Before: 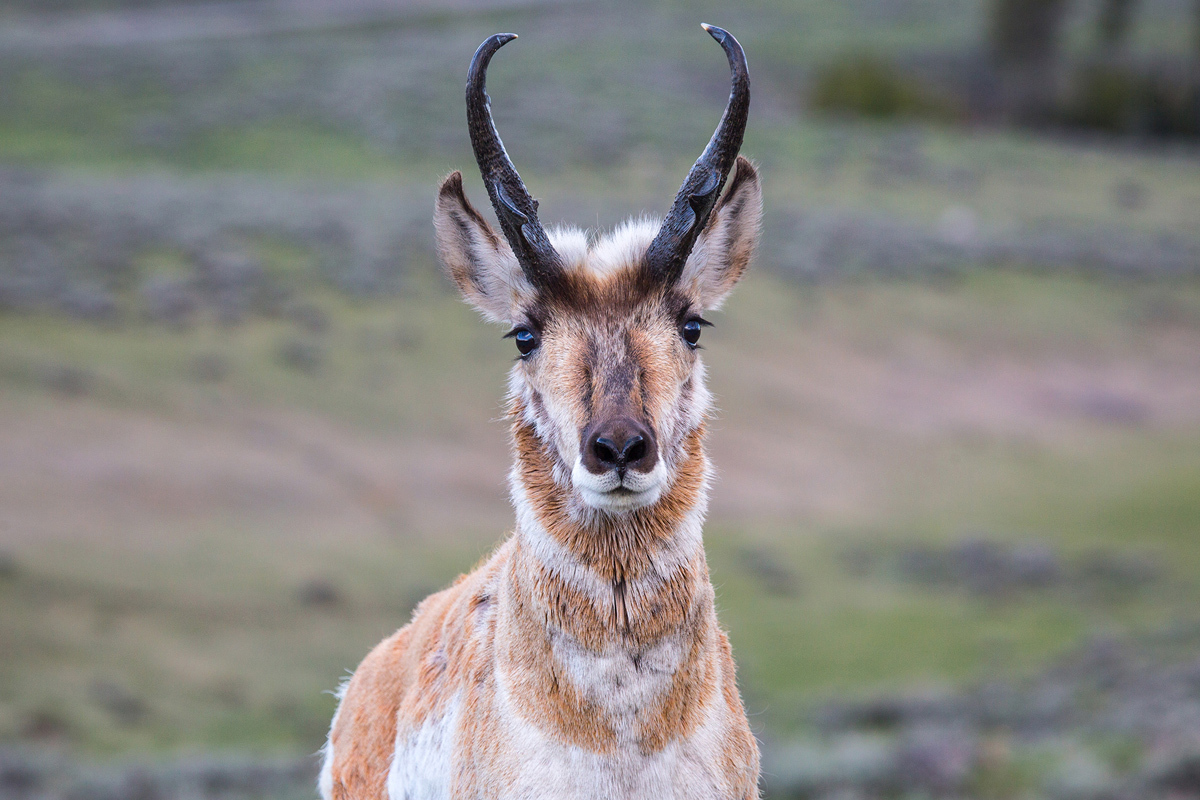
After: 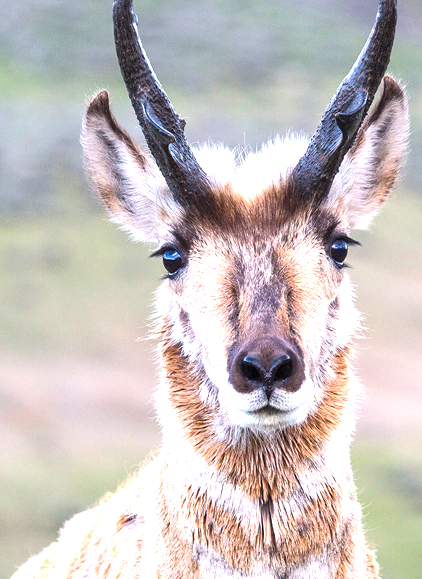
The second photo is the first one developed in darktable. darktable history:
shadows and highlights: shadows 20.55, highlights -20.99, soften with gaussian
crop and rotate: left 29.476%, top 10.214%, right 35.32%, bottom 17.333%
exposure: black level correction 0, exposure 1.2 EV, compensate exposure bias true, compensate highlight preservation false
white balance: red 1, blue 1
